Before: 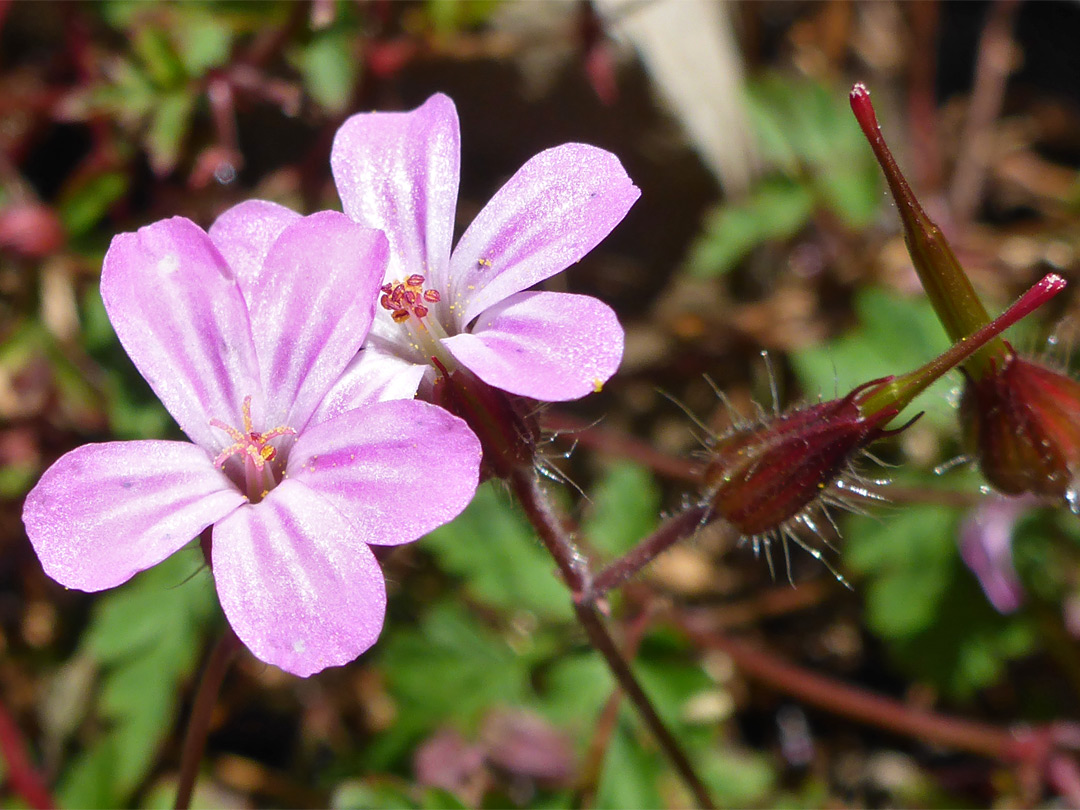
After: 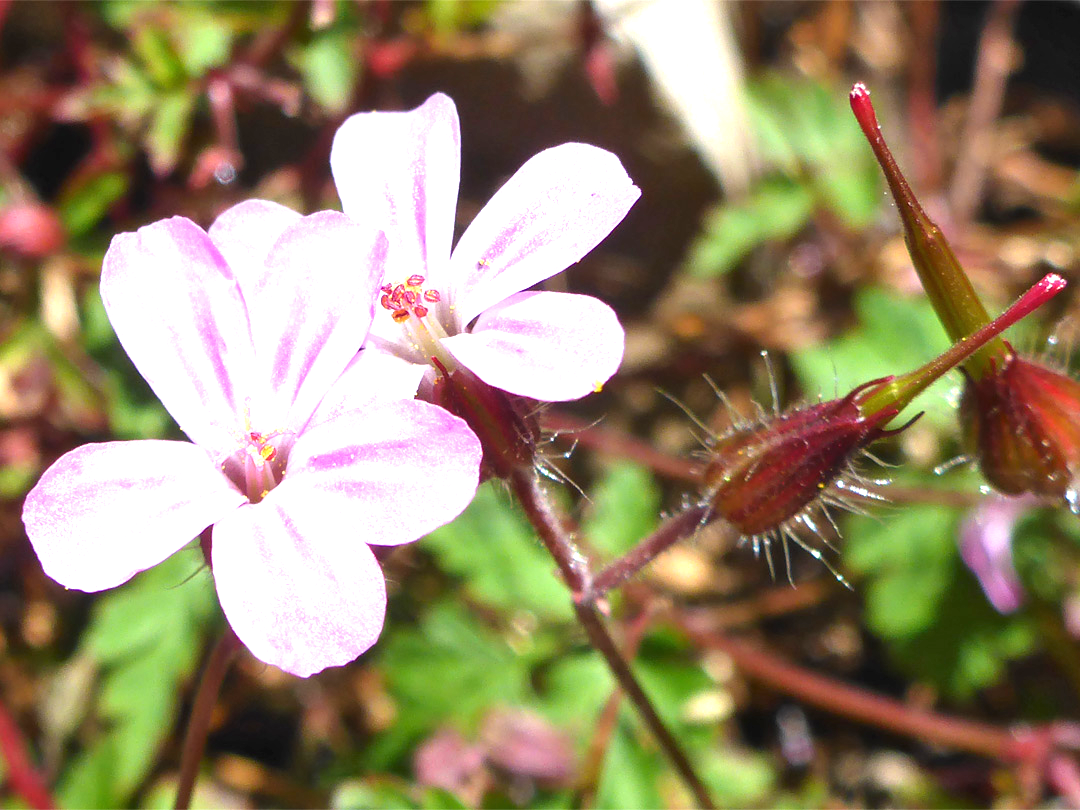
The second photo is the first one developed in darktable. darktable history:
exposure: black level correction 0, exposure 1.199 EV, compensate highlight preservation false
levels: mode automatic, levels [0.721, 0.937, 0.997]
